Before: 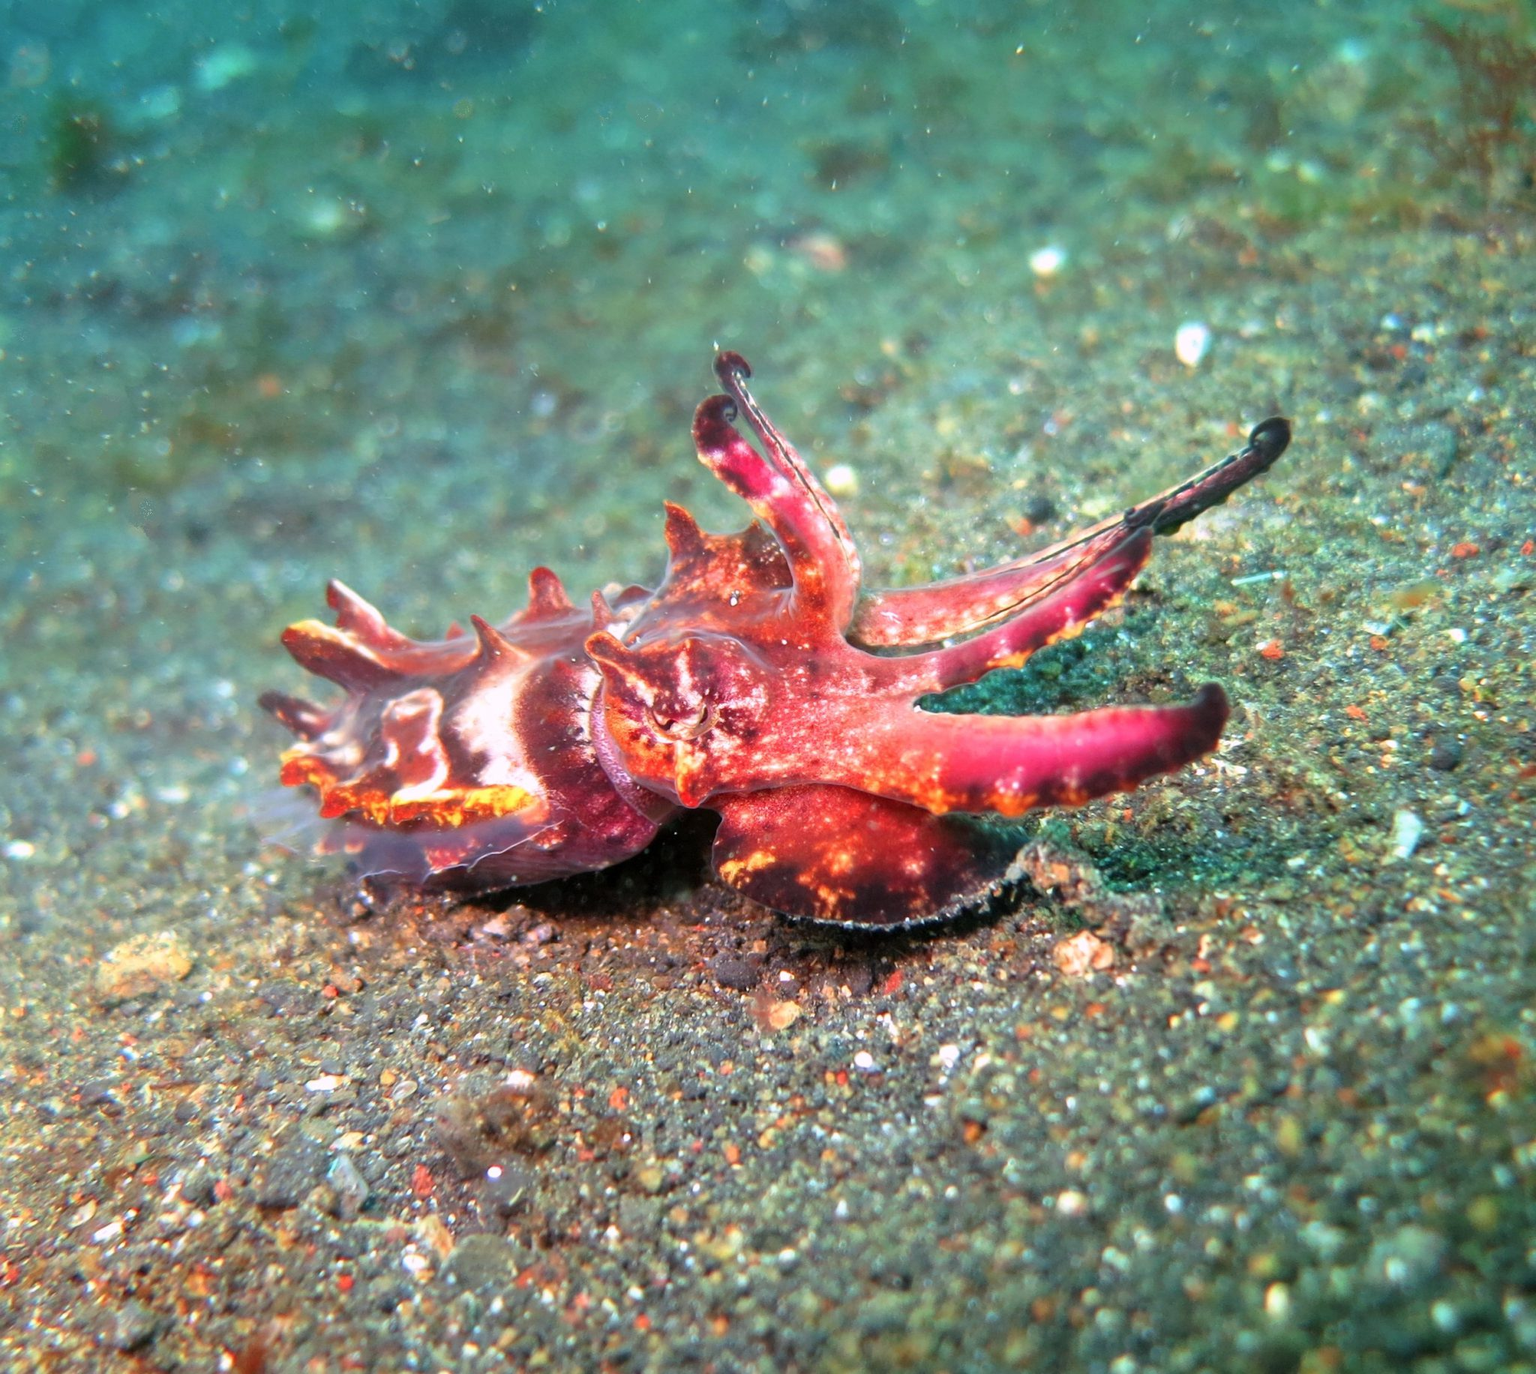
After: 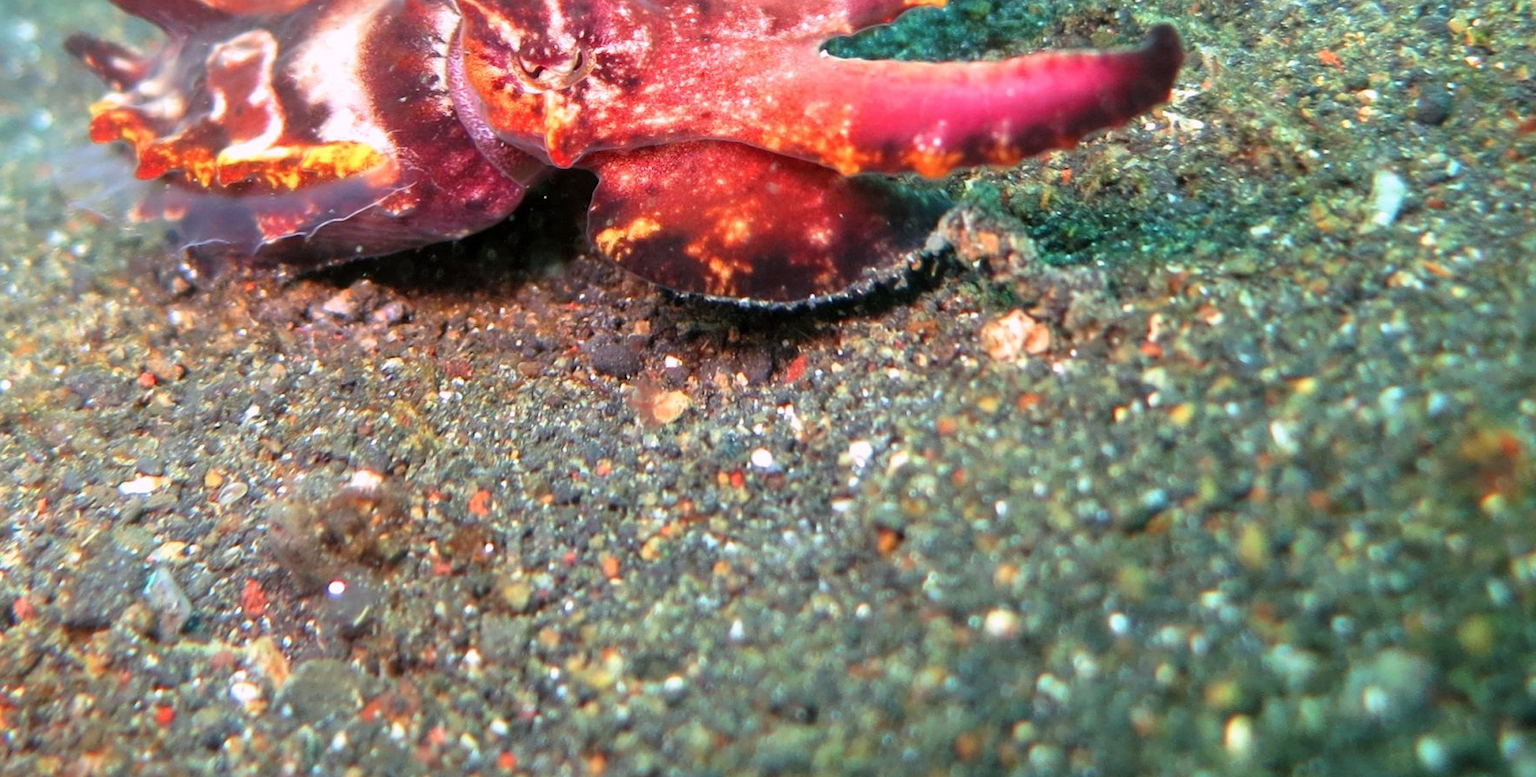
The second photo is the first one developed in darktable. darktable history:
crop and rotate: left 13.23%, top 48.205%, bottom 2.716%
